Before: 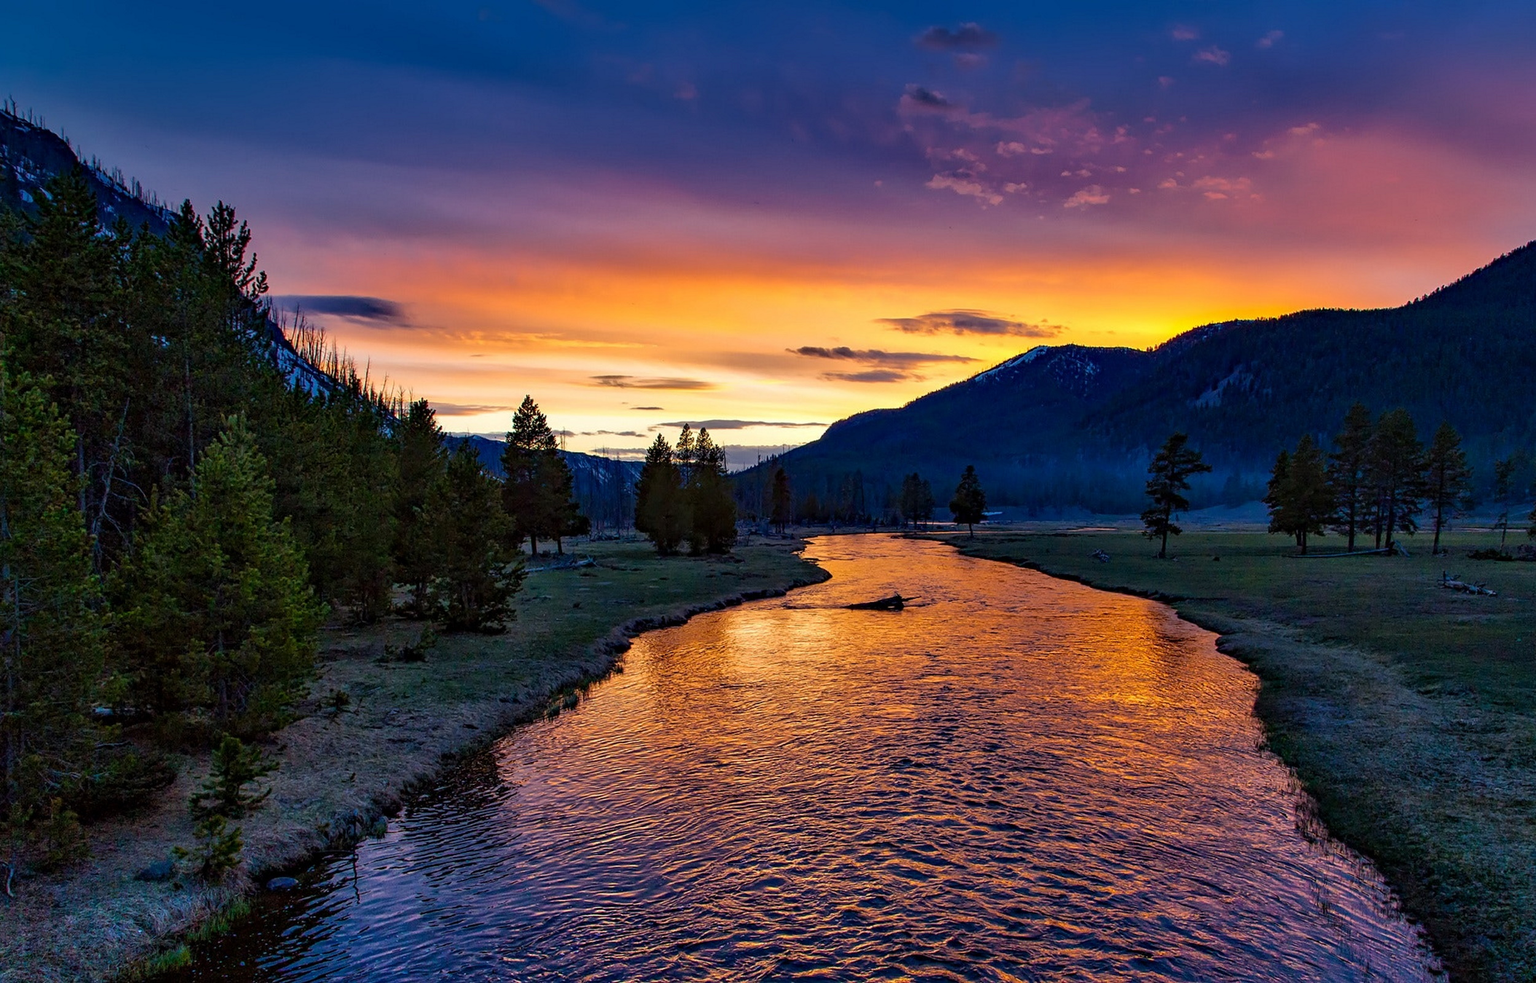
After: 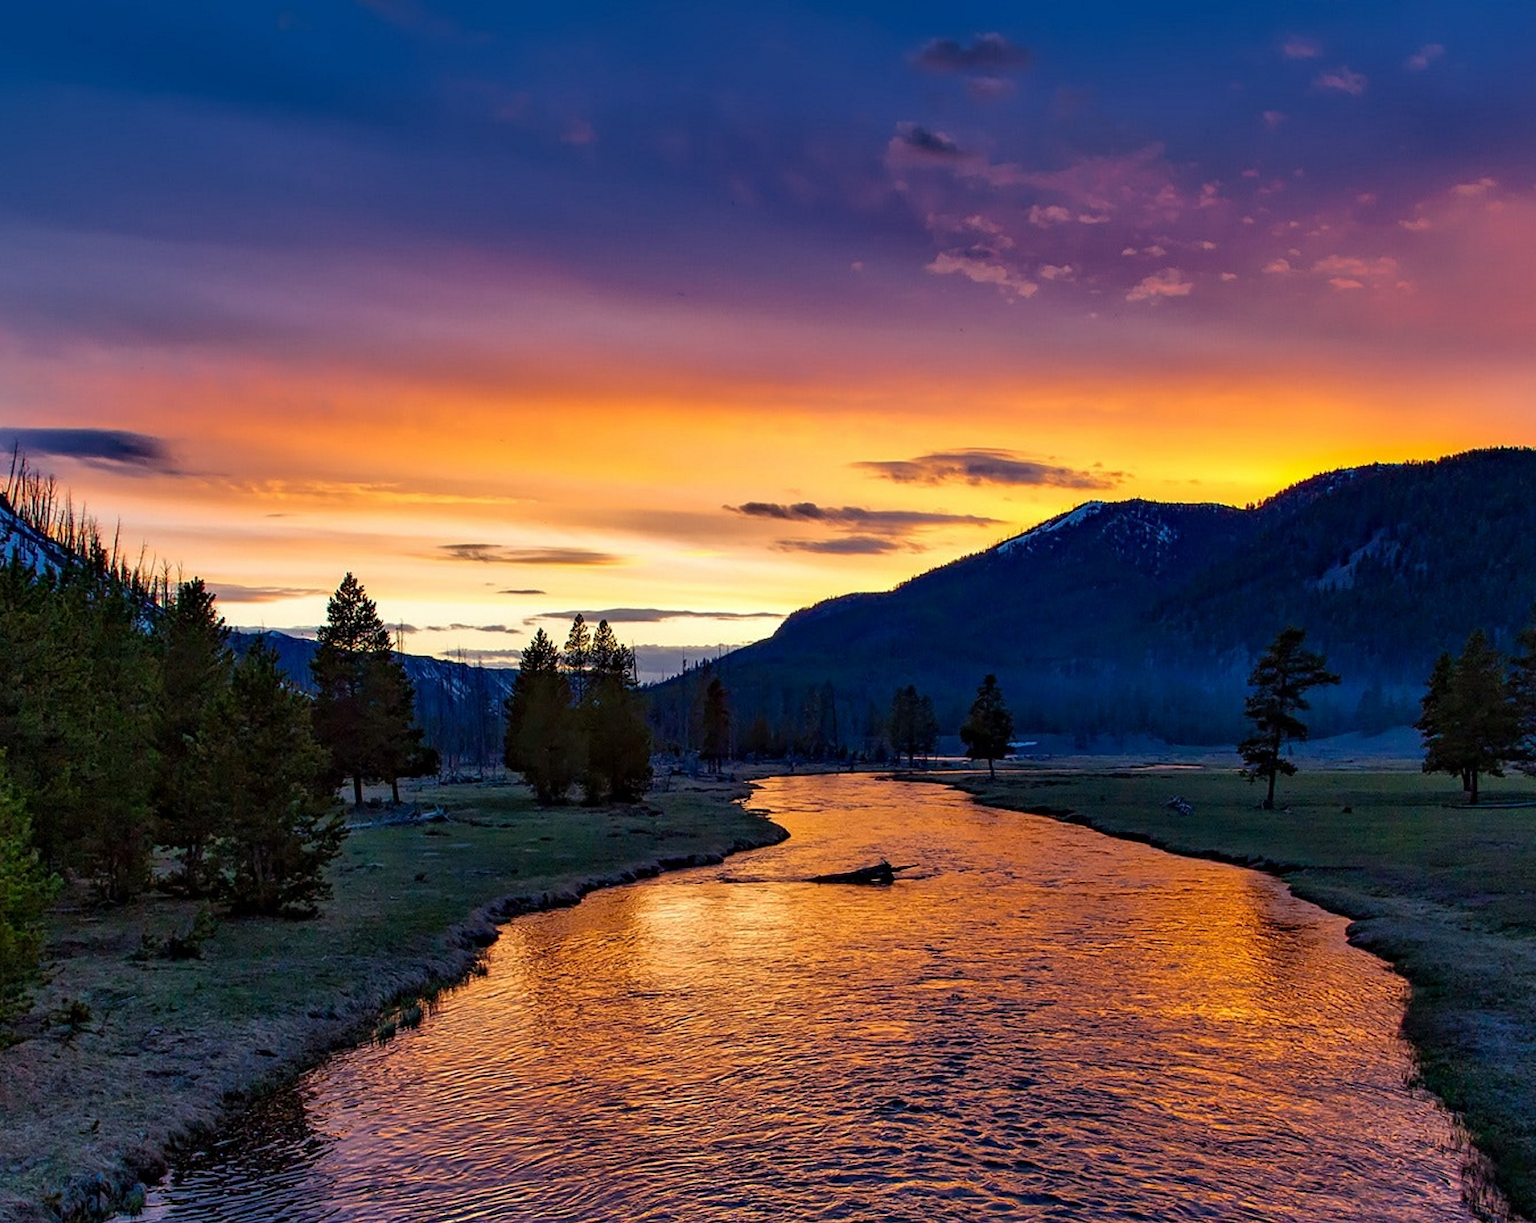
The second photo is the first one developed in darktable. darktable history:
crop: left 18.719%, right 12.261%, bottom 14.086%
